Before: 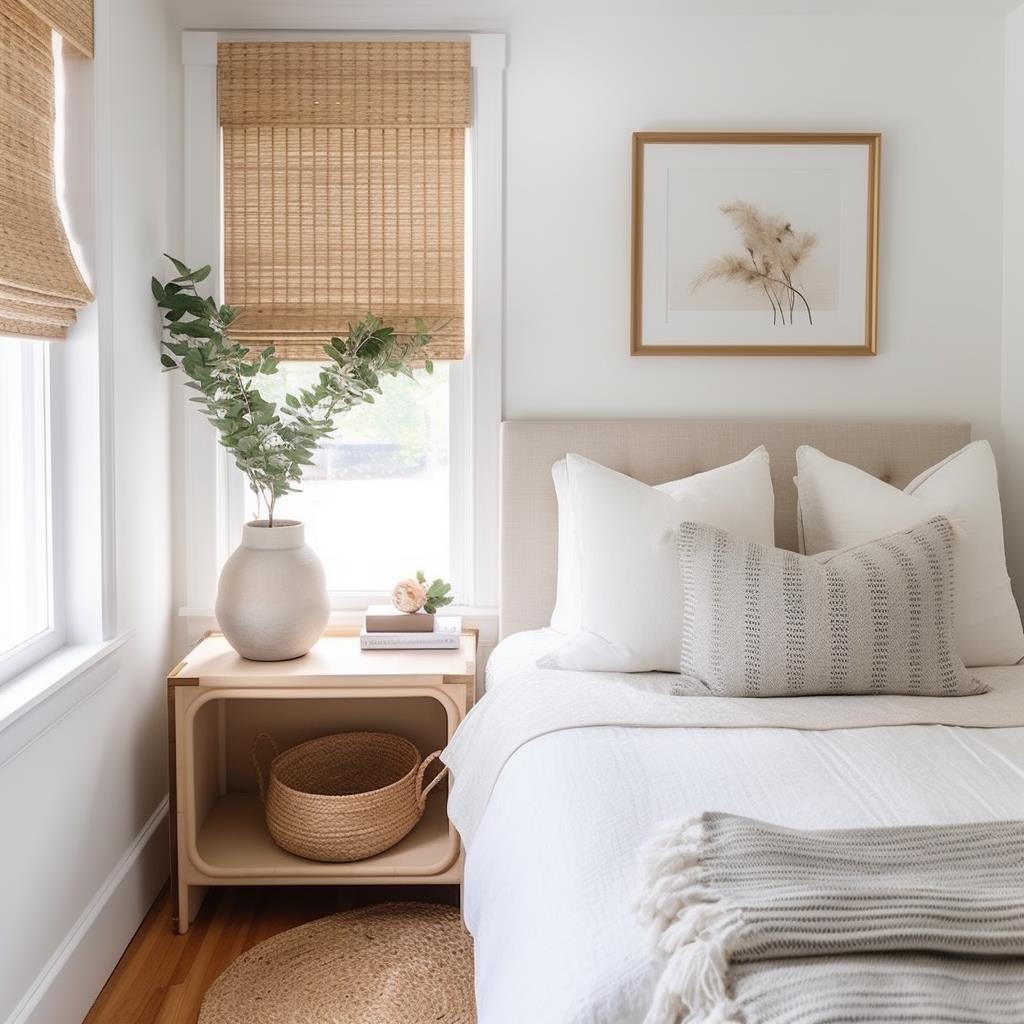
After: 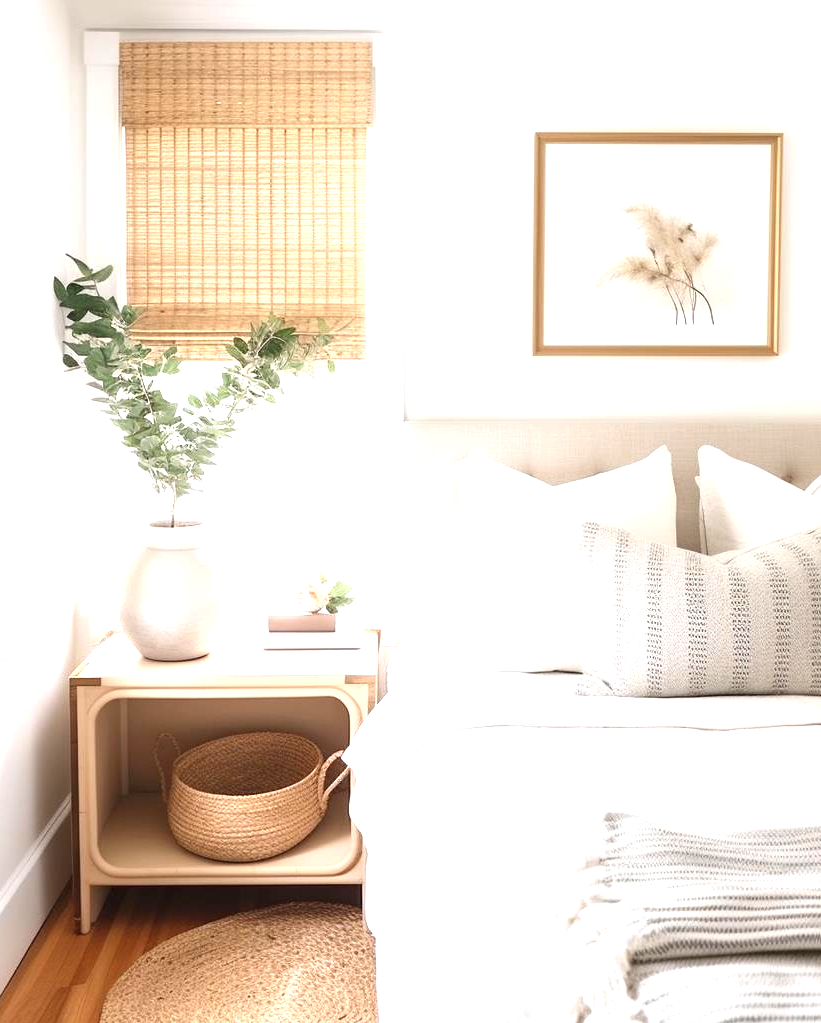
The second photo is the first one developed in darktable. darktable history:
crop and rotate: left 9.597%, right 10.195%
exposure: black level correction 0, exposure 1.2 EV, compensate exposure bias true, compensate highlight preservation false
